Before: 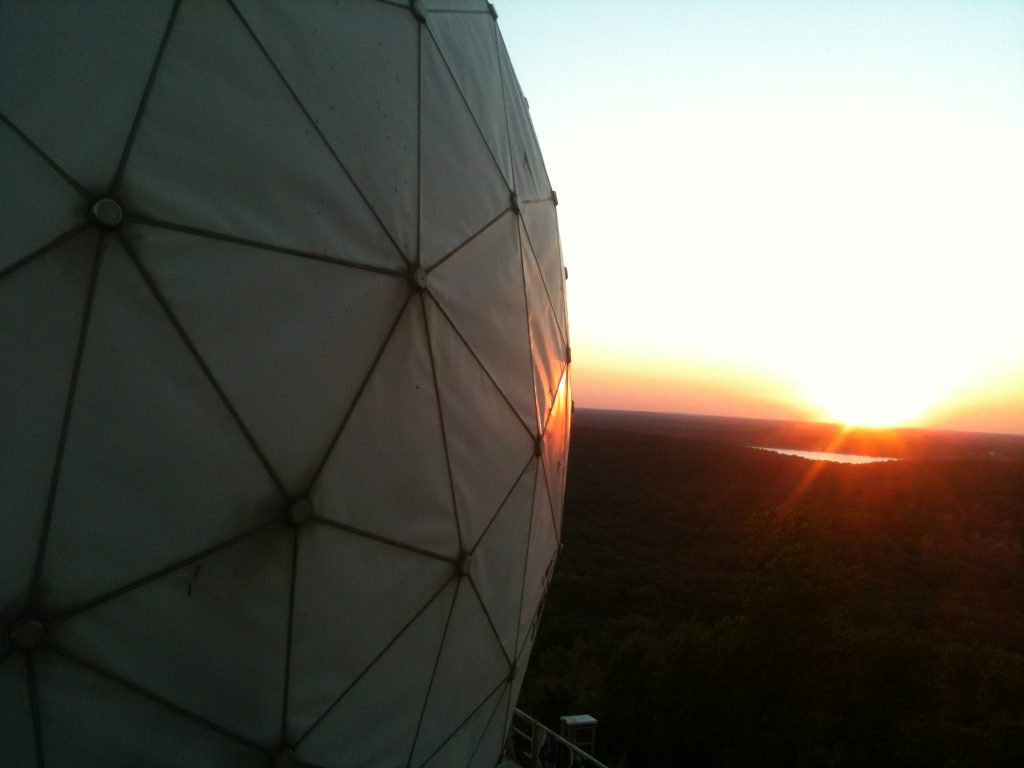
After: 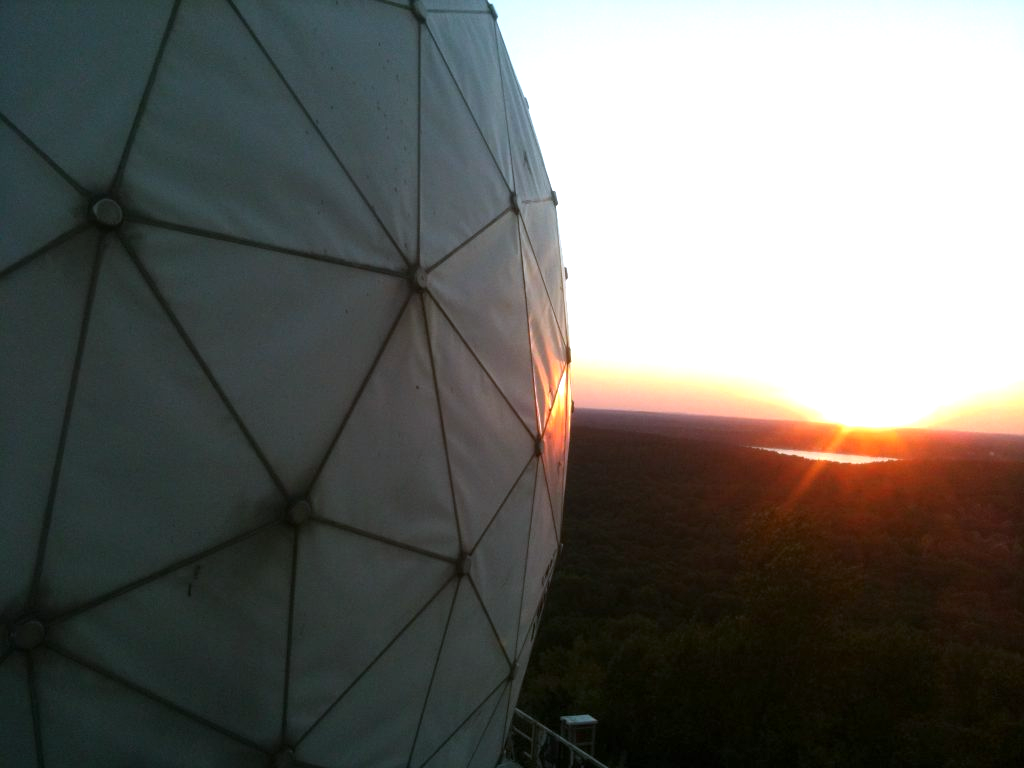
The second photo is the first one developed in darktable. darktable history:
exposure: exposure 0.559 EV, compensate highlight preservation false
white balance: red 0.931, blue 1.11
